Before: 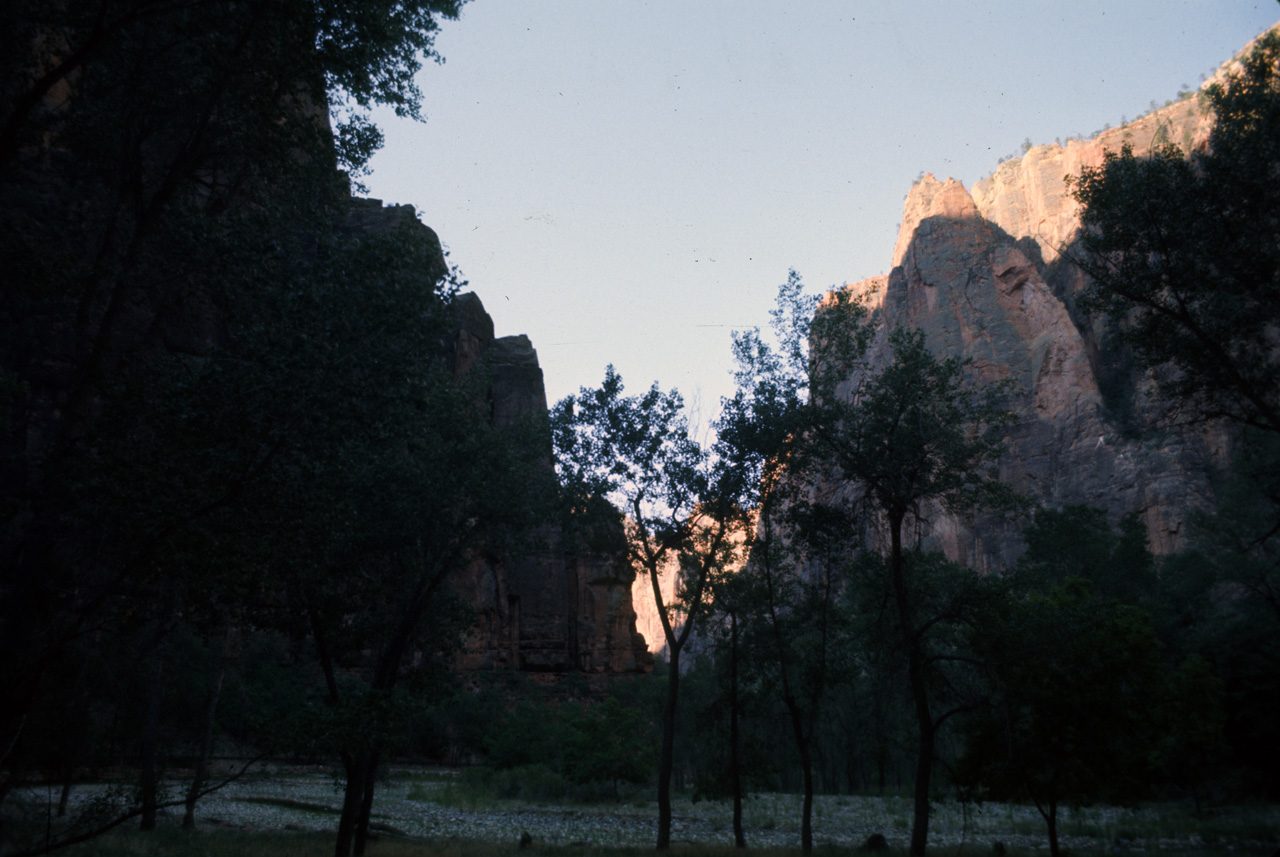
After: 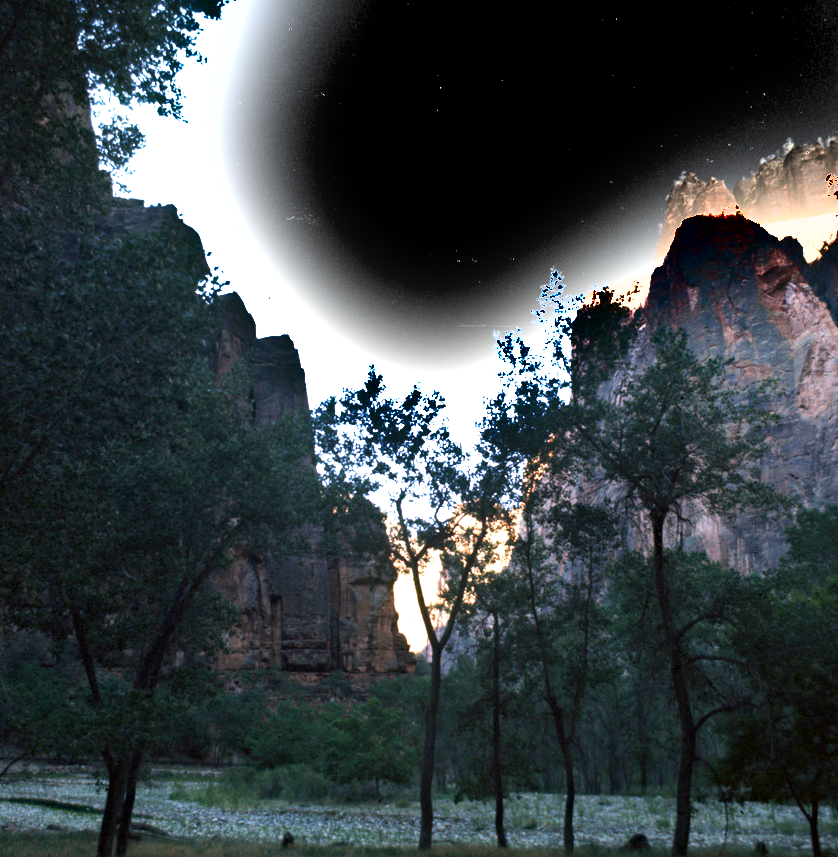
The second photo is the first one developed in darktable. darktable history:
crop and rotate: left 18.613%, right 15.856%
shadows and highlights: shadows 20.75, highlights -81.1, soften with gaussian
exposure: exposure 2.005 EV, compensate exposure bias true, compensate highlight preservation false
haze removal: adaptive false
